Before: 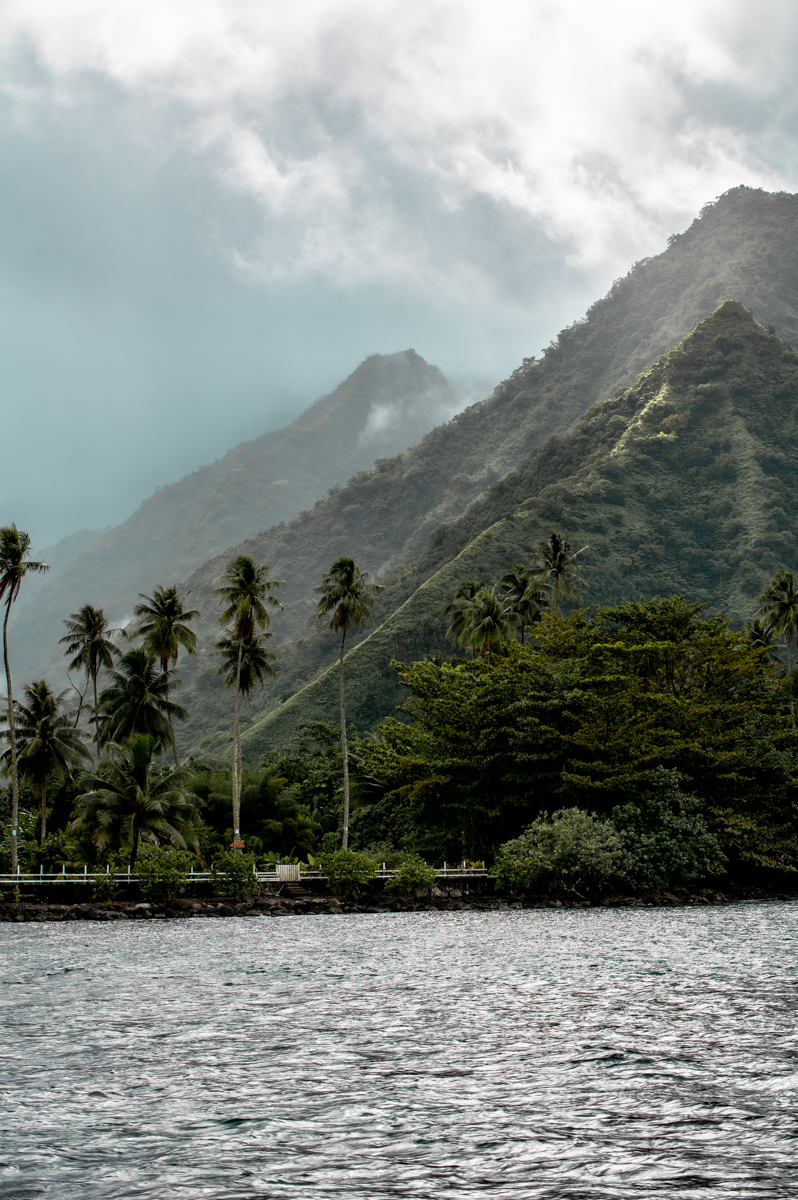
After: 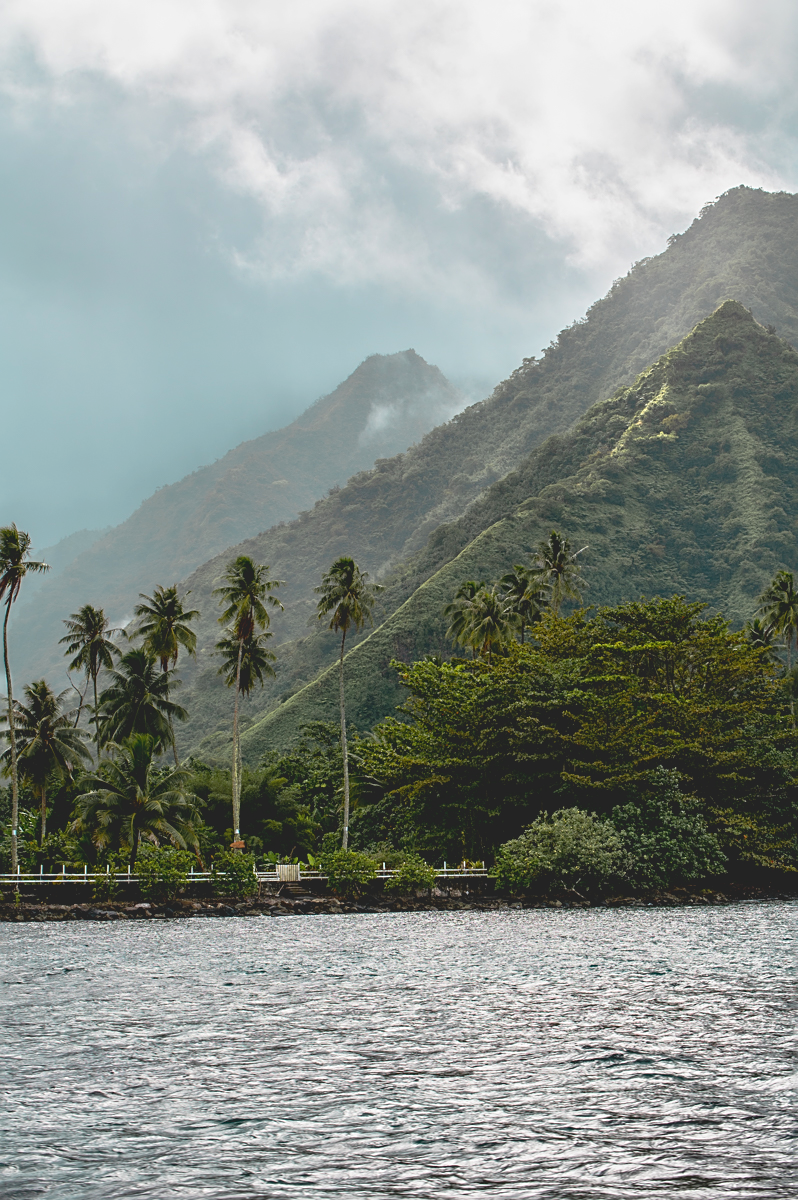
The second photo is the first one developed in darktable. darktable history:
contrast brightness saturation: contrast -0.273
sharpen: amount 0.497
exposure: black level correction 0.001, exposure 0.498 EV, compensate highlight preservation false
